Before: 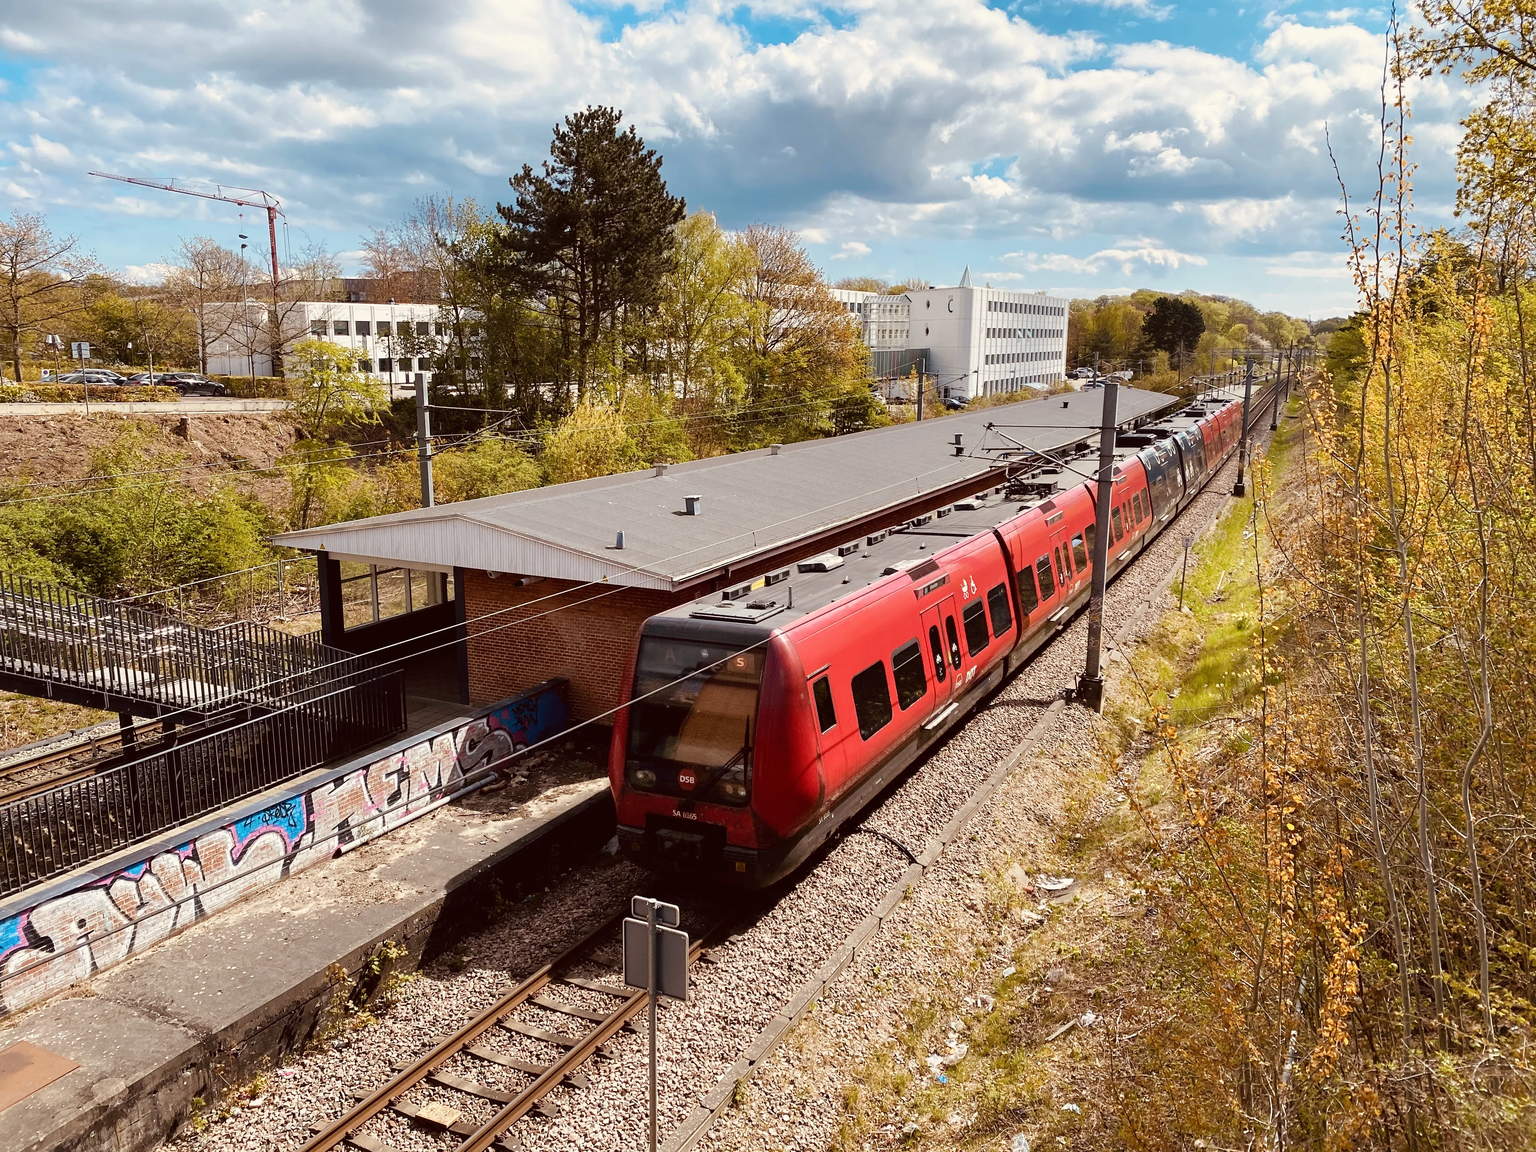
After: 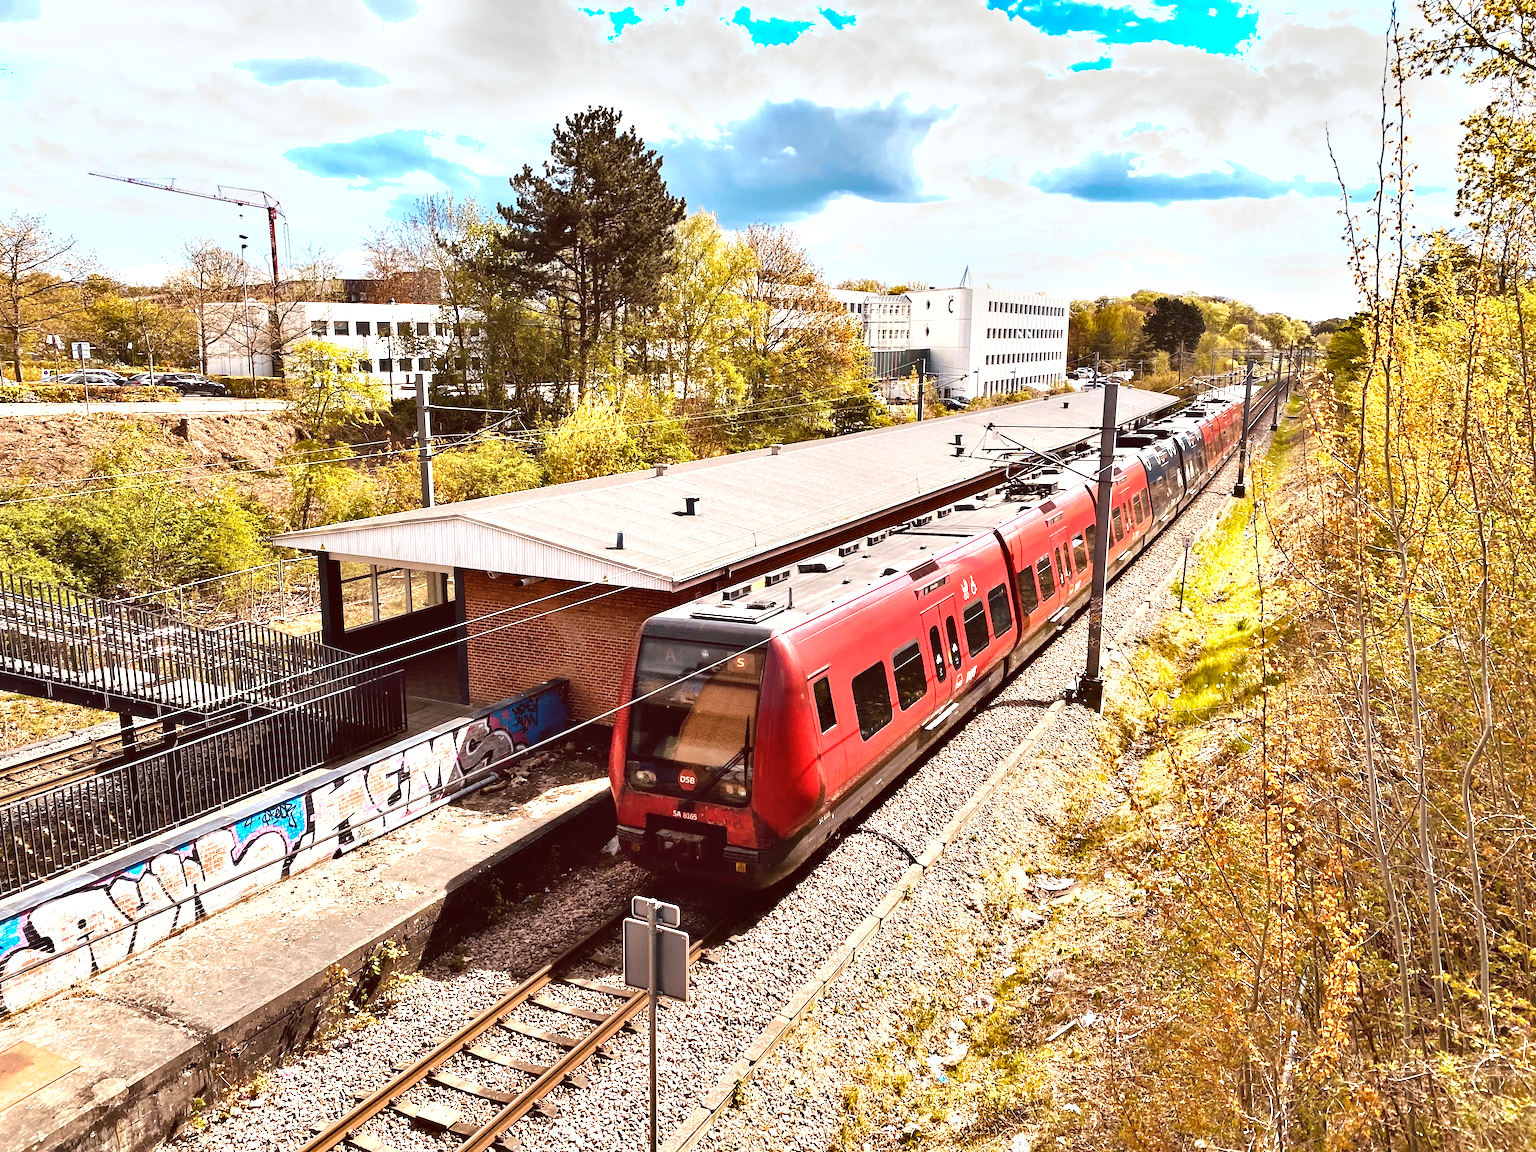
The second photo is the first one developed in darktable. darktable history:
exposure: exposure 1.15 EV, compensate highlight preservation false
shadows and highlights: shadows 60, soften with gaussian
